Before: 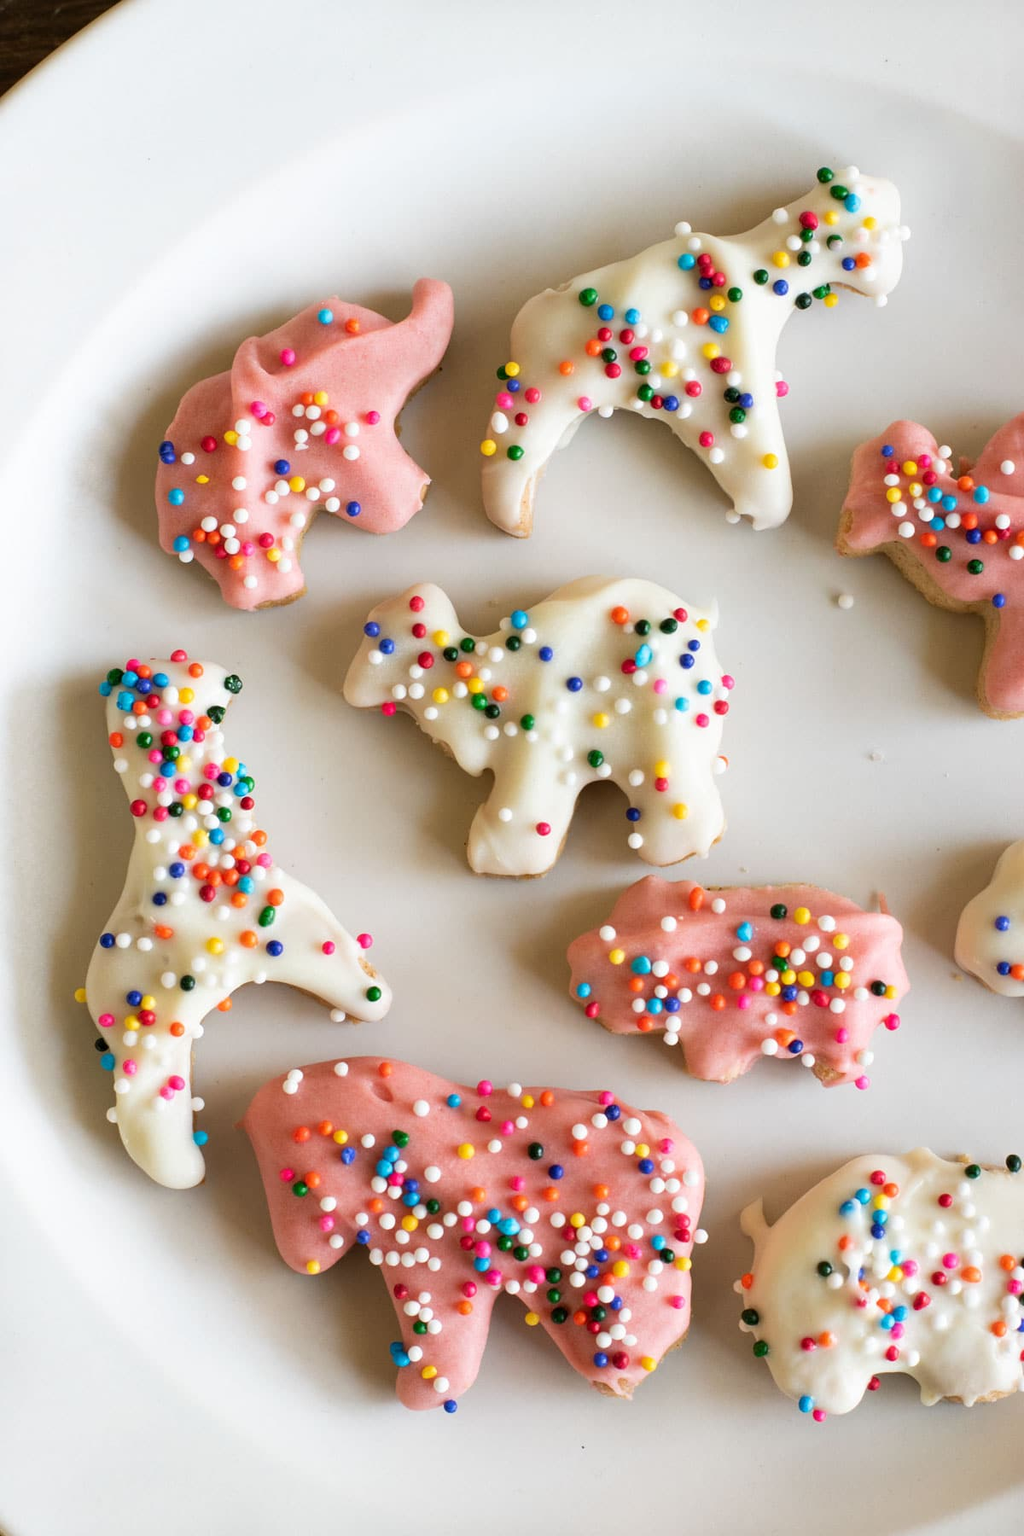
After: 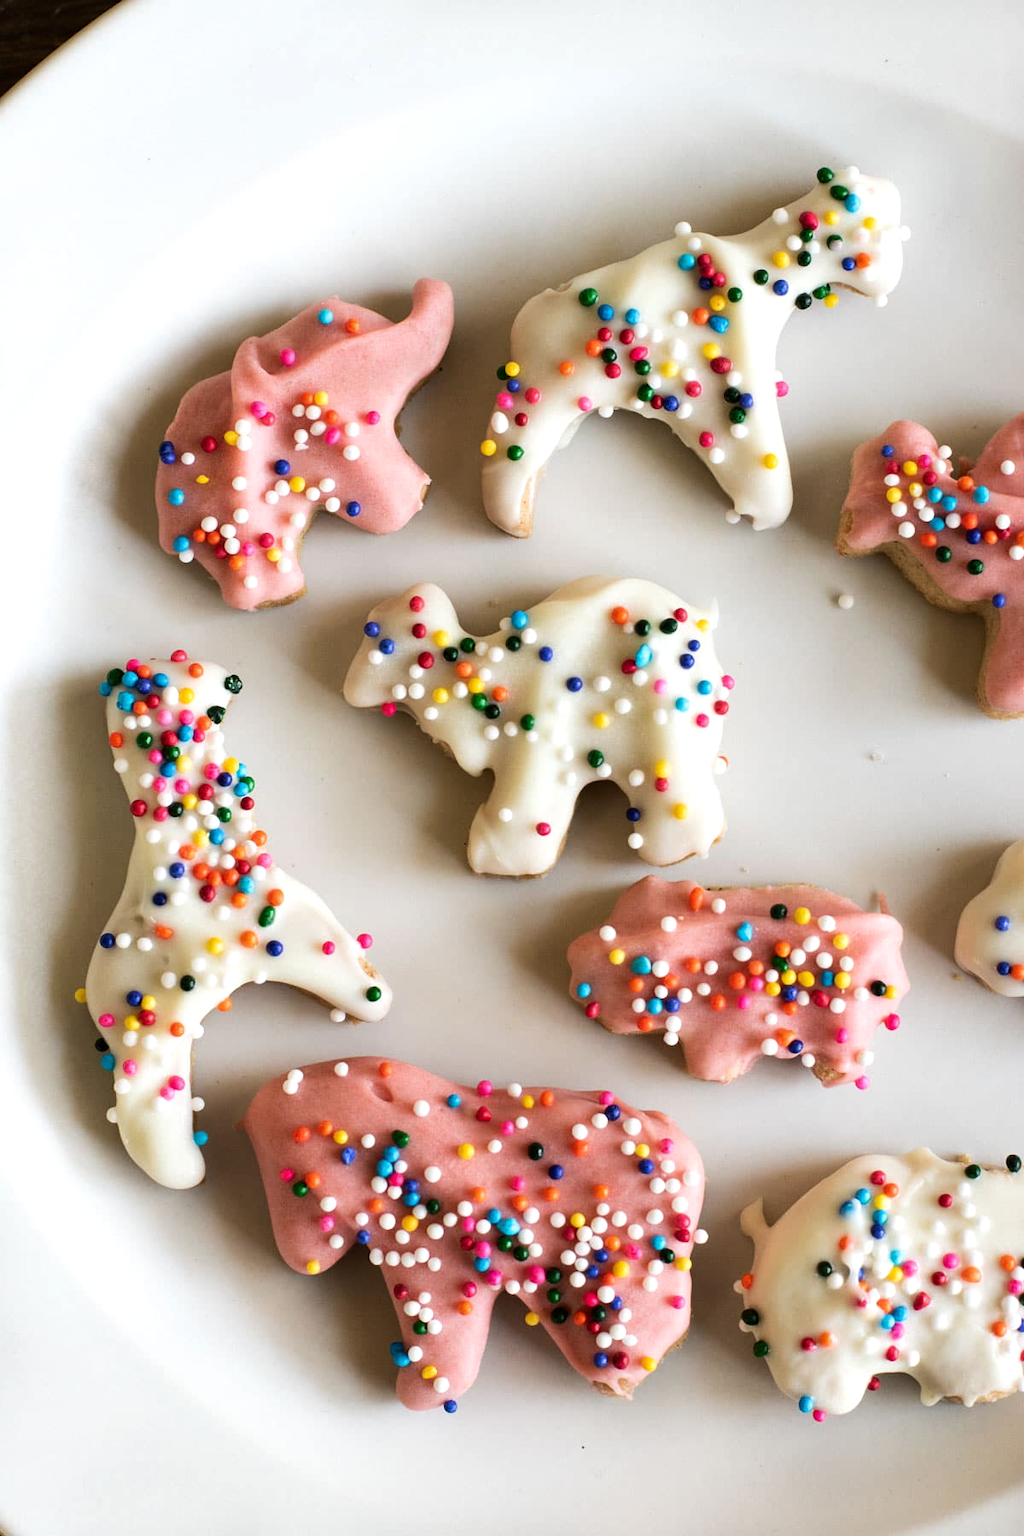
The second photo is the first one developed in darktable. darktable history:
tone equalizer: -8 EV -0.75 EV, -7 EV -0.7 EV, -6 EV -0.6 EV, -5 EV -0.4 EV, -3 EV 0.4 EV, -2 EV 0.6 EV, -1 EV 0.7 EV, +0 EV 0.75 EV, edges refinement/feathering 500, mask exposure compensation -1.57 EV, preserve details no
exposure: exposure -0.492 EV, compensate highlight preservation false
